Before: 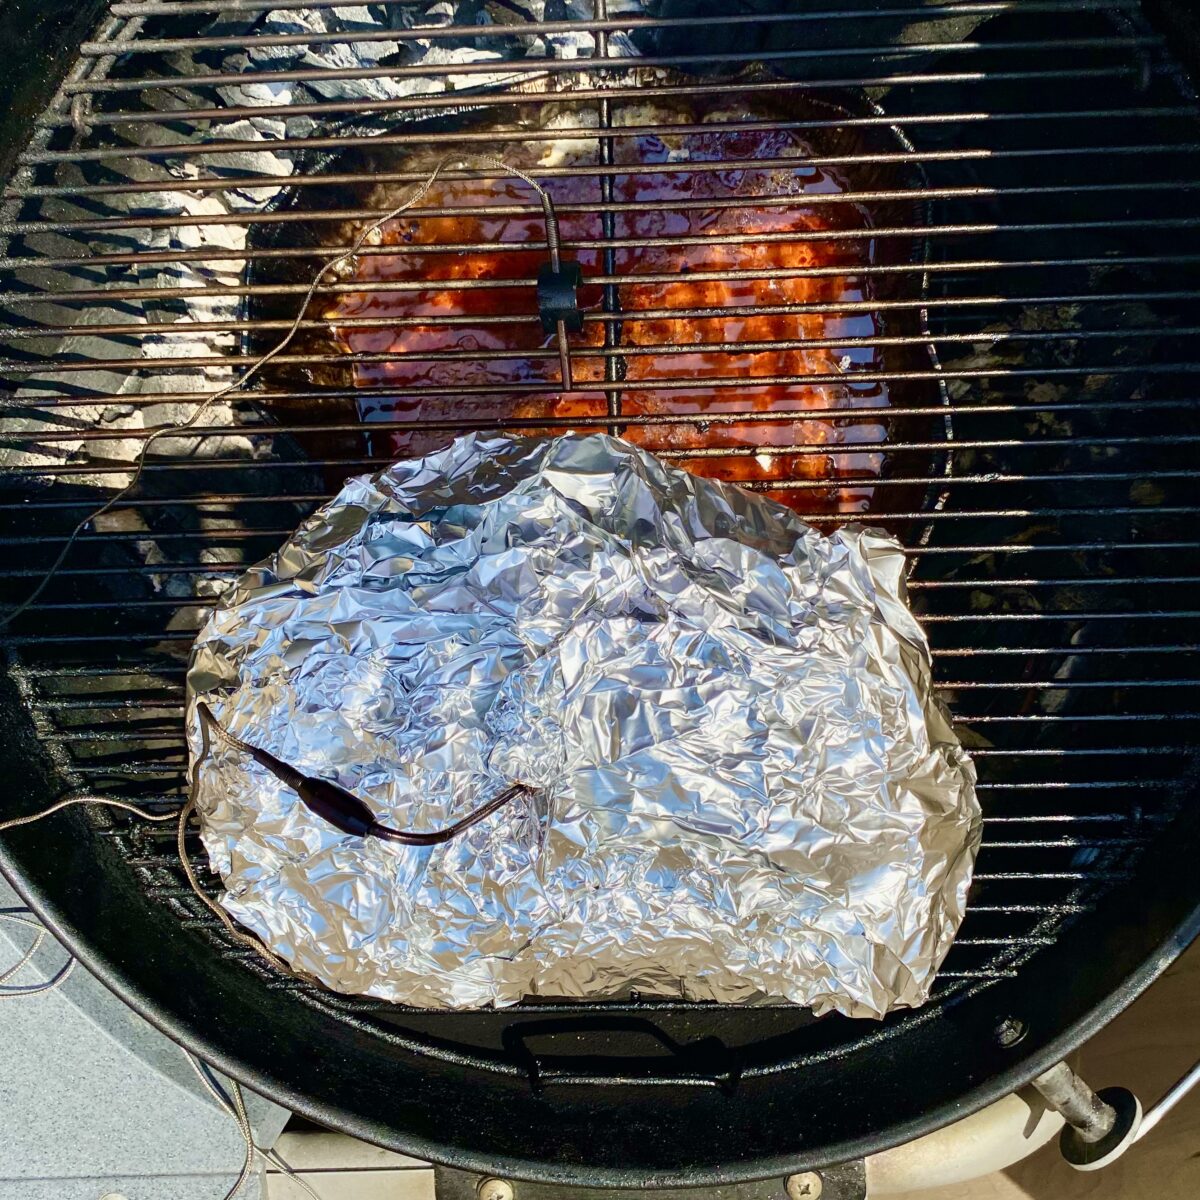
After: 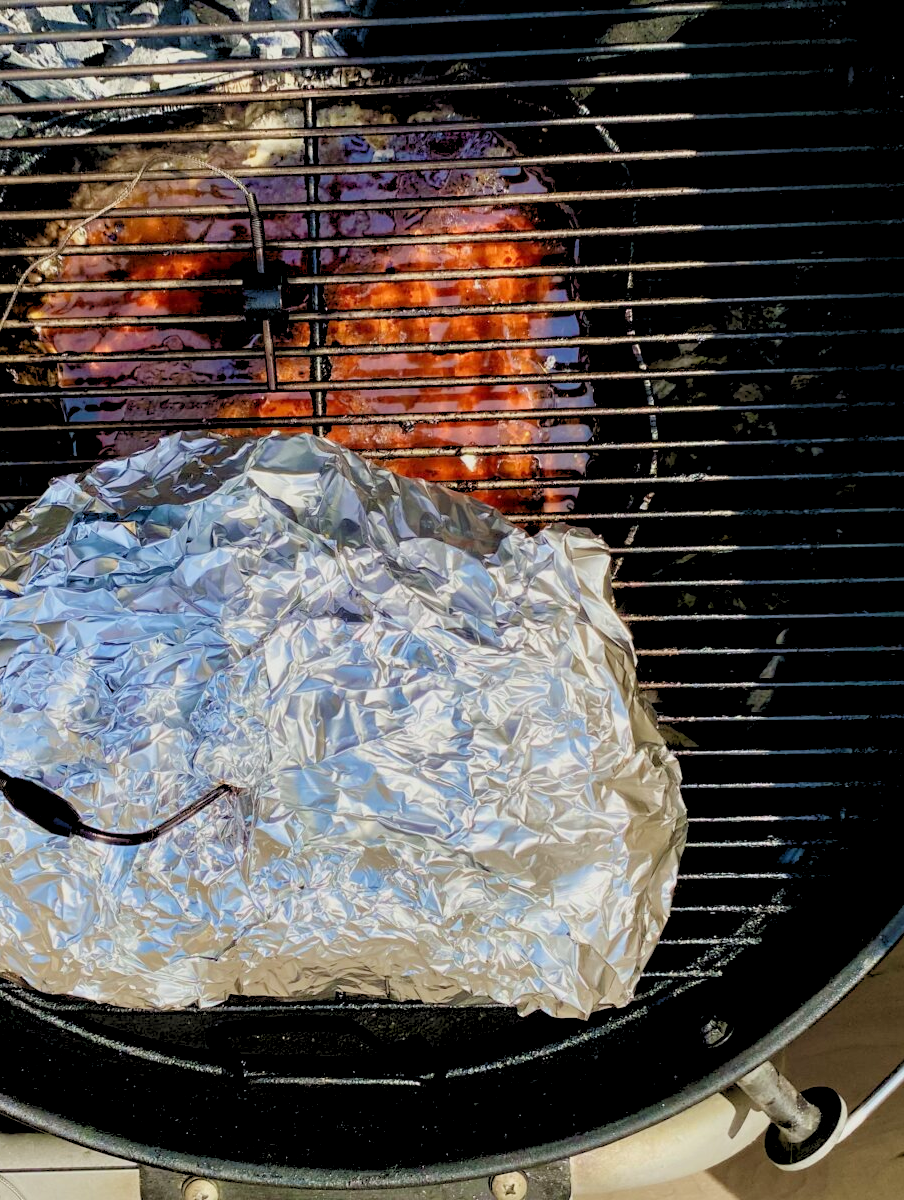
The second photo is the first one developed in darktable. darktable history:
crop and rotate: left 24.6%
rgb levels: preserve colors sum RGB, levels [[0.038, 0.433, 0.934], [0, 0.5, 1], [0, 0.5, 1]]
